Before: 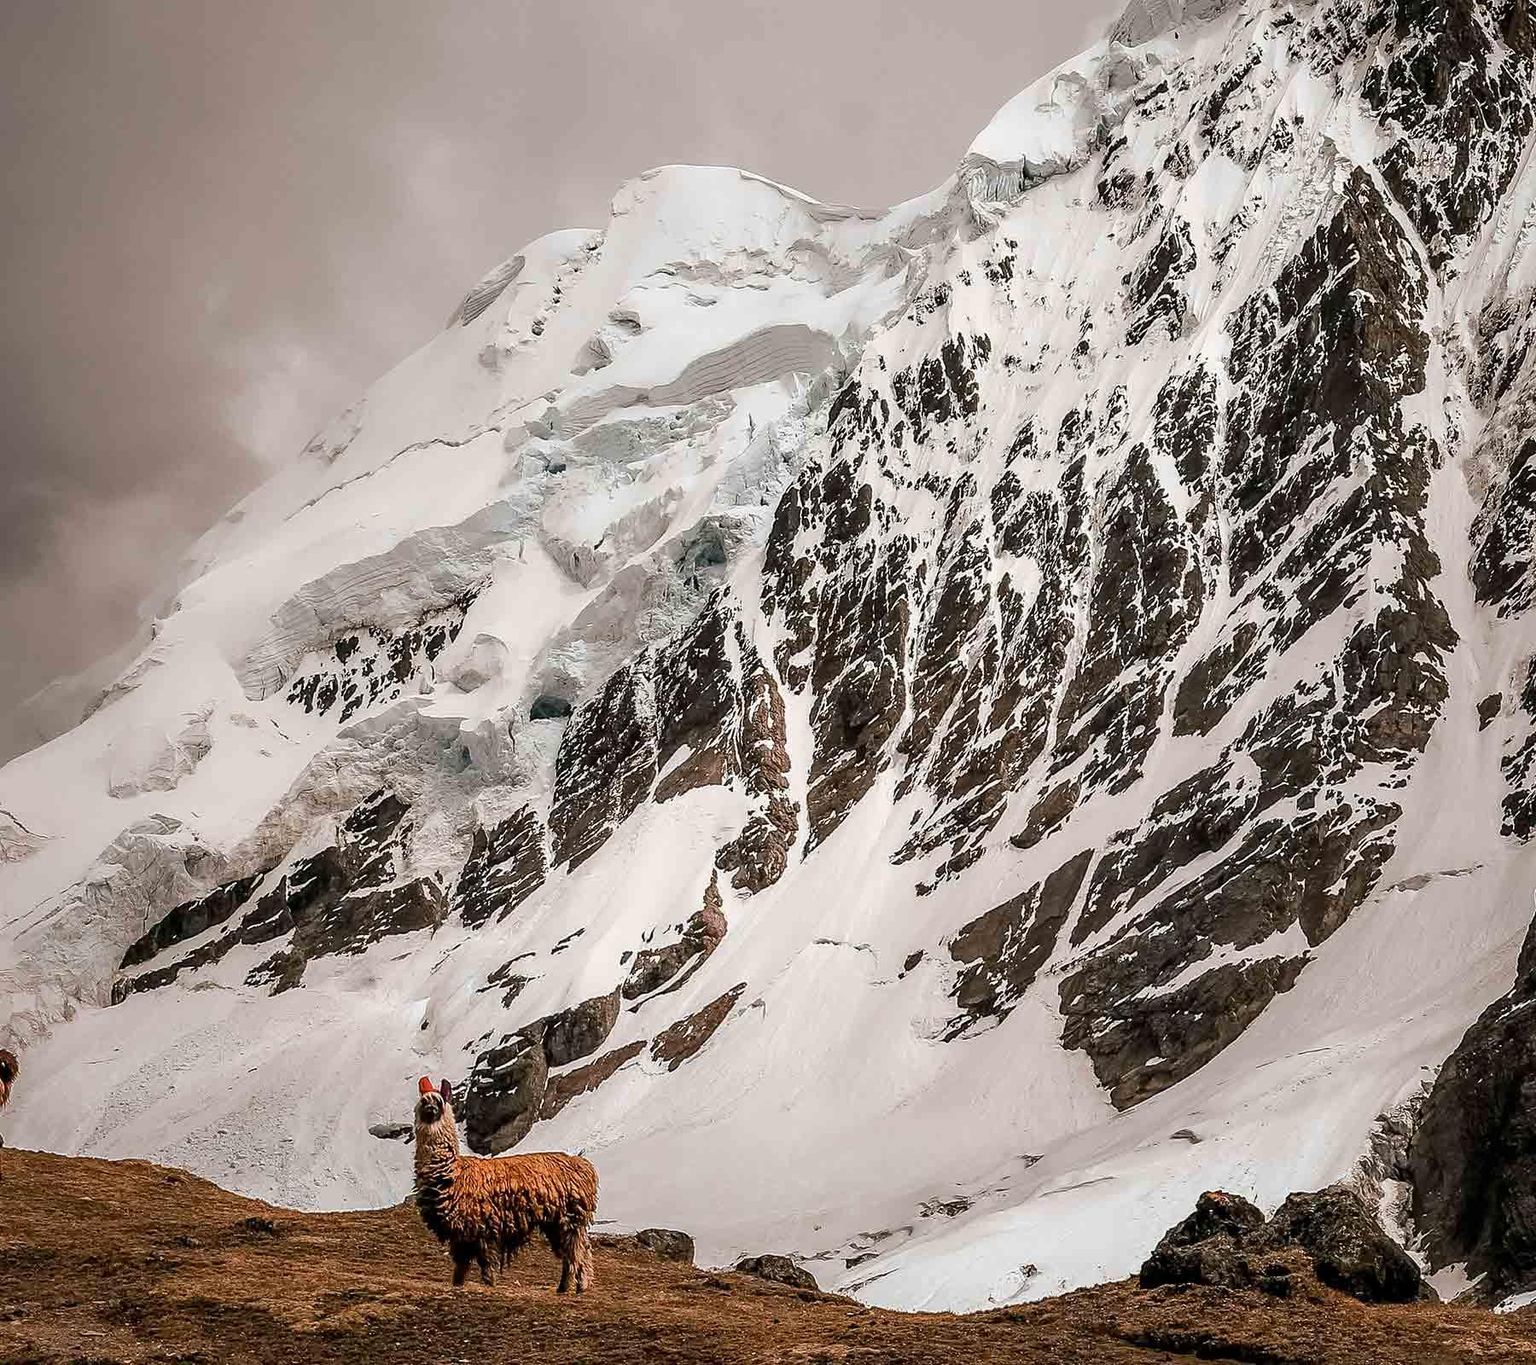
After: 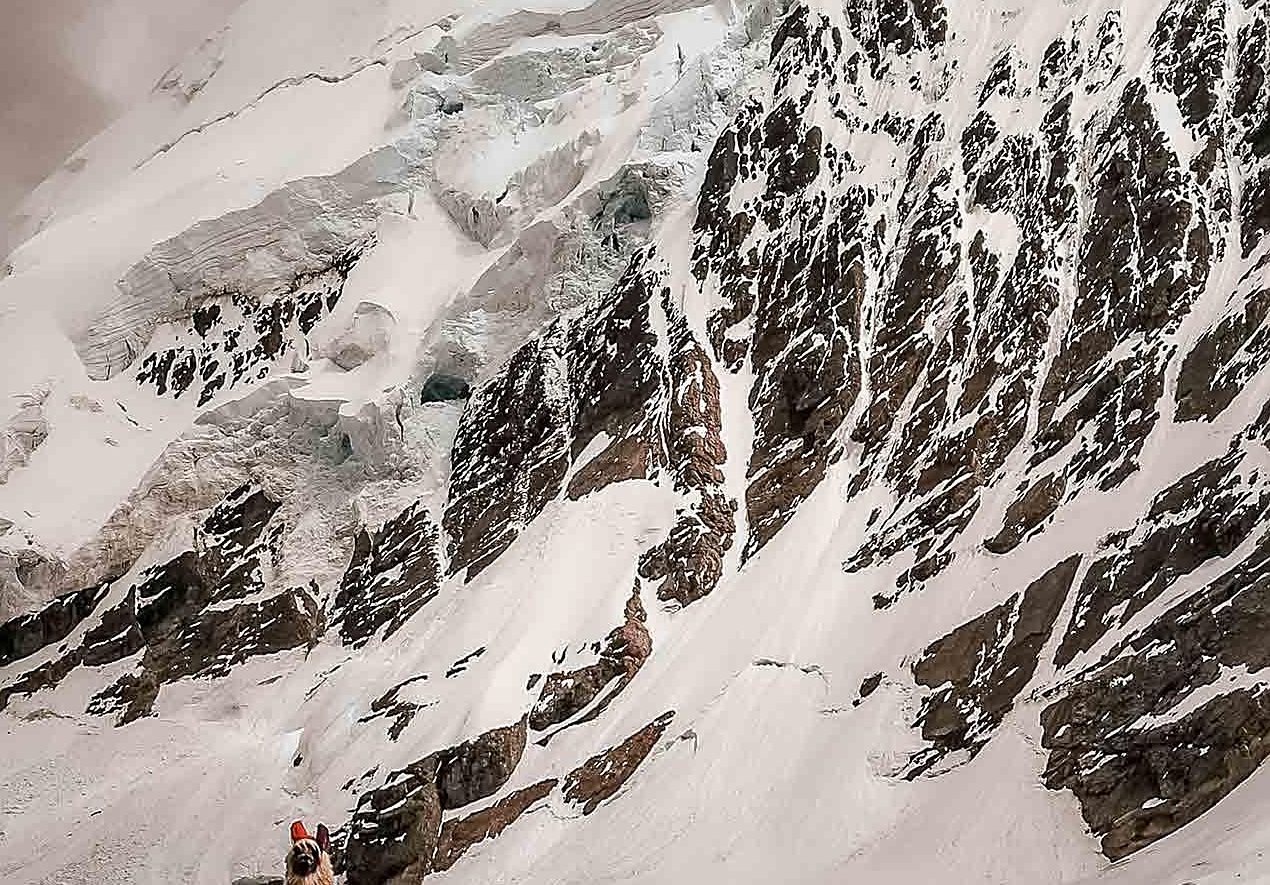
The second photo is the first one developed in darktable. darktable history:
crop: left 11.123%, top 27.61%, right 18.3%, bottom 17.034%
sharpen: on, module defaults
exposure: exposure -0.048 EV, compensate highlight preservation false
